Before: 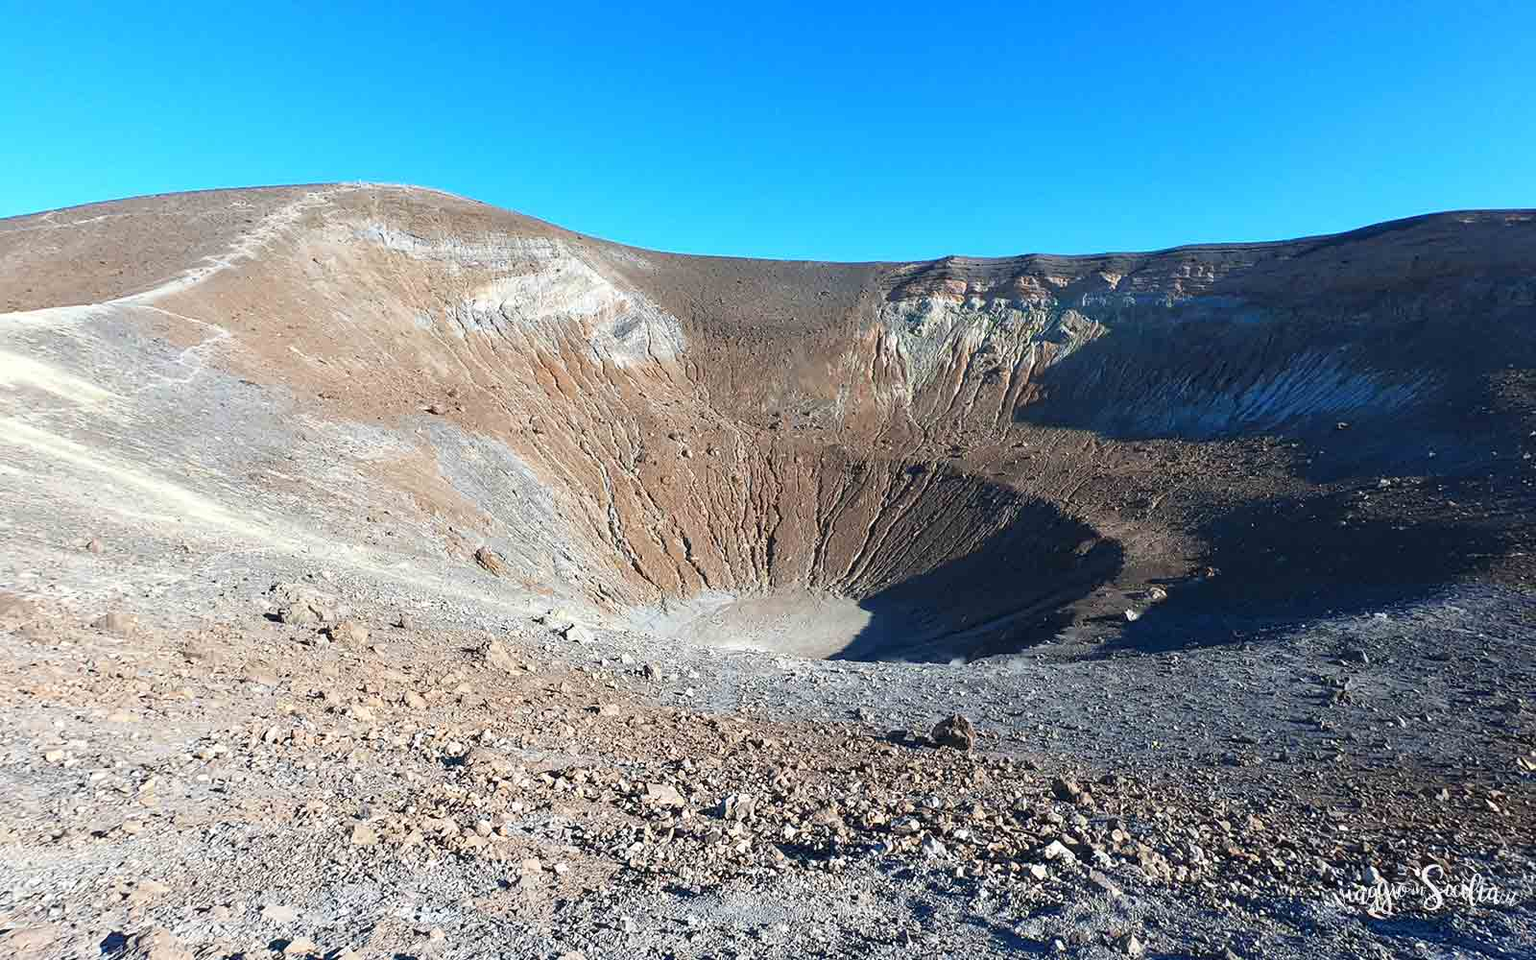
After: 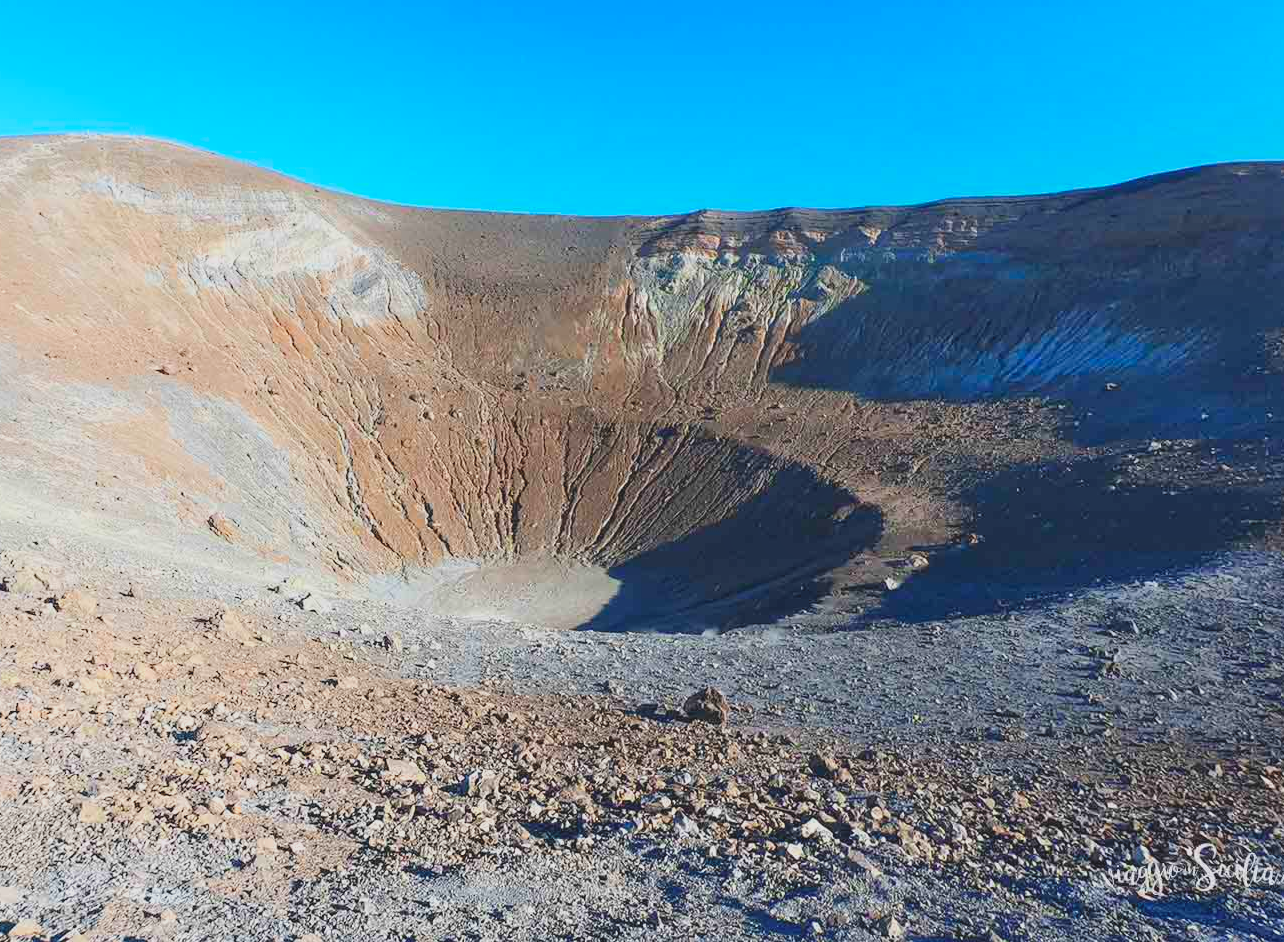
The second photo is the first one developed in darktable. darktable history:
crop and rotate: left 17.959%, top 5.771%, right 1.742%
exposure: black level correction 0.011
shadows and highlights: highlights 70.7, soften with gaussian
contrast brightness saturation: contrast -0.19, saturation 0.19
